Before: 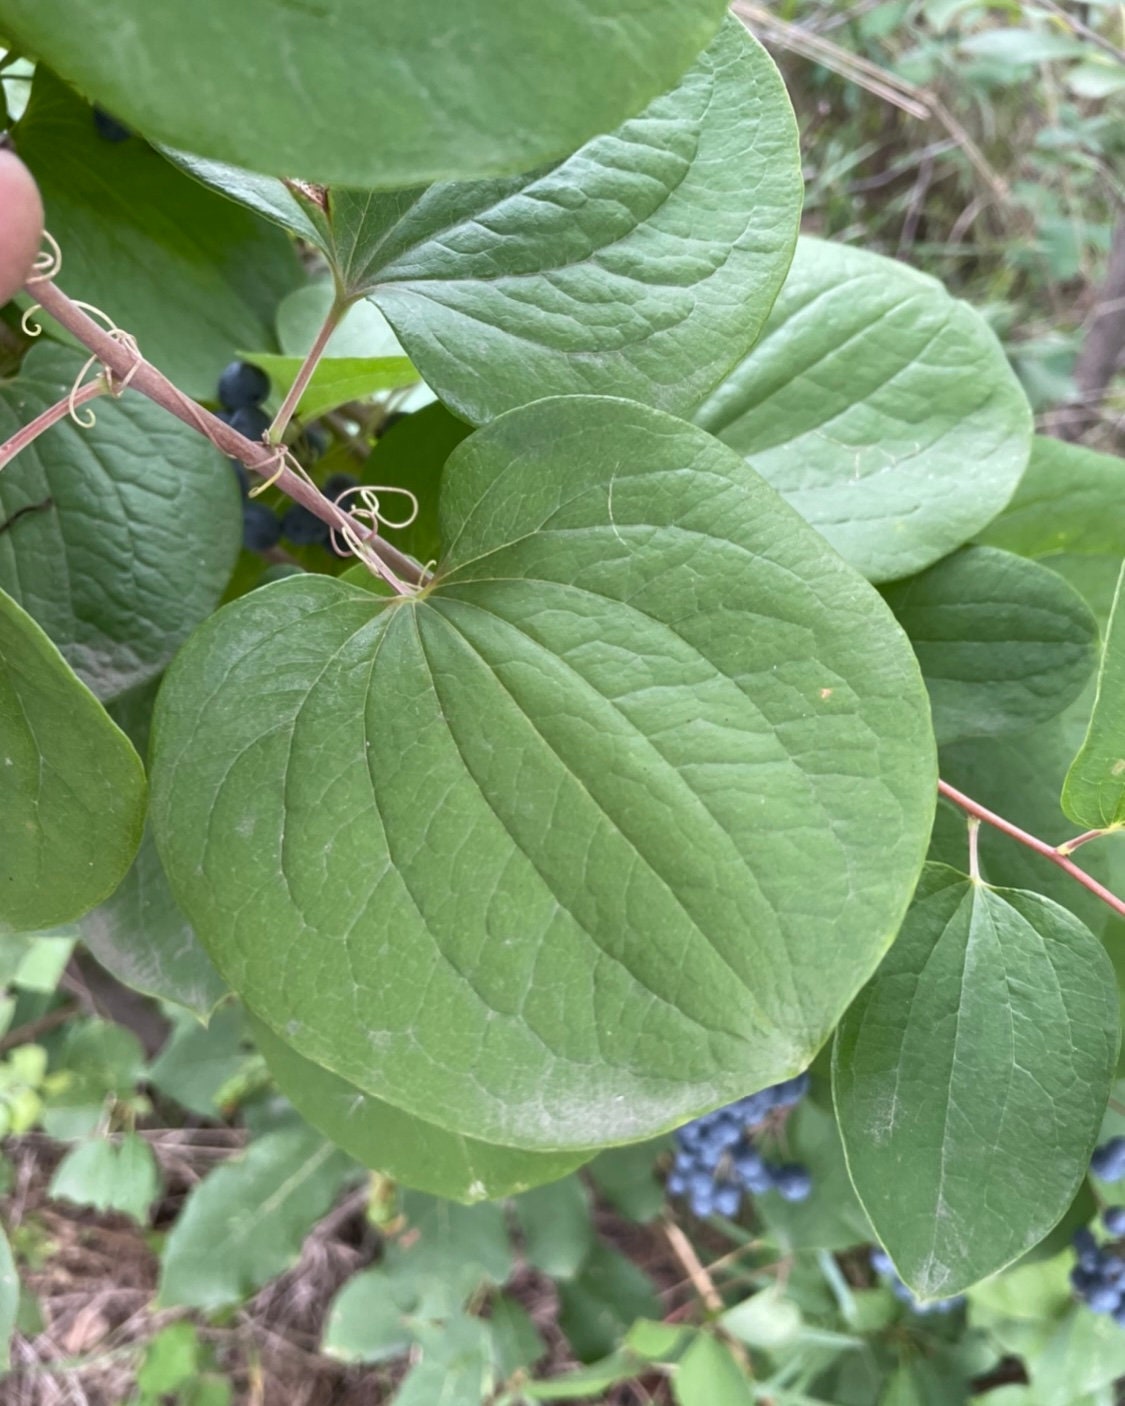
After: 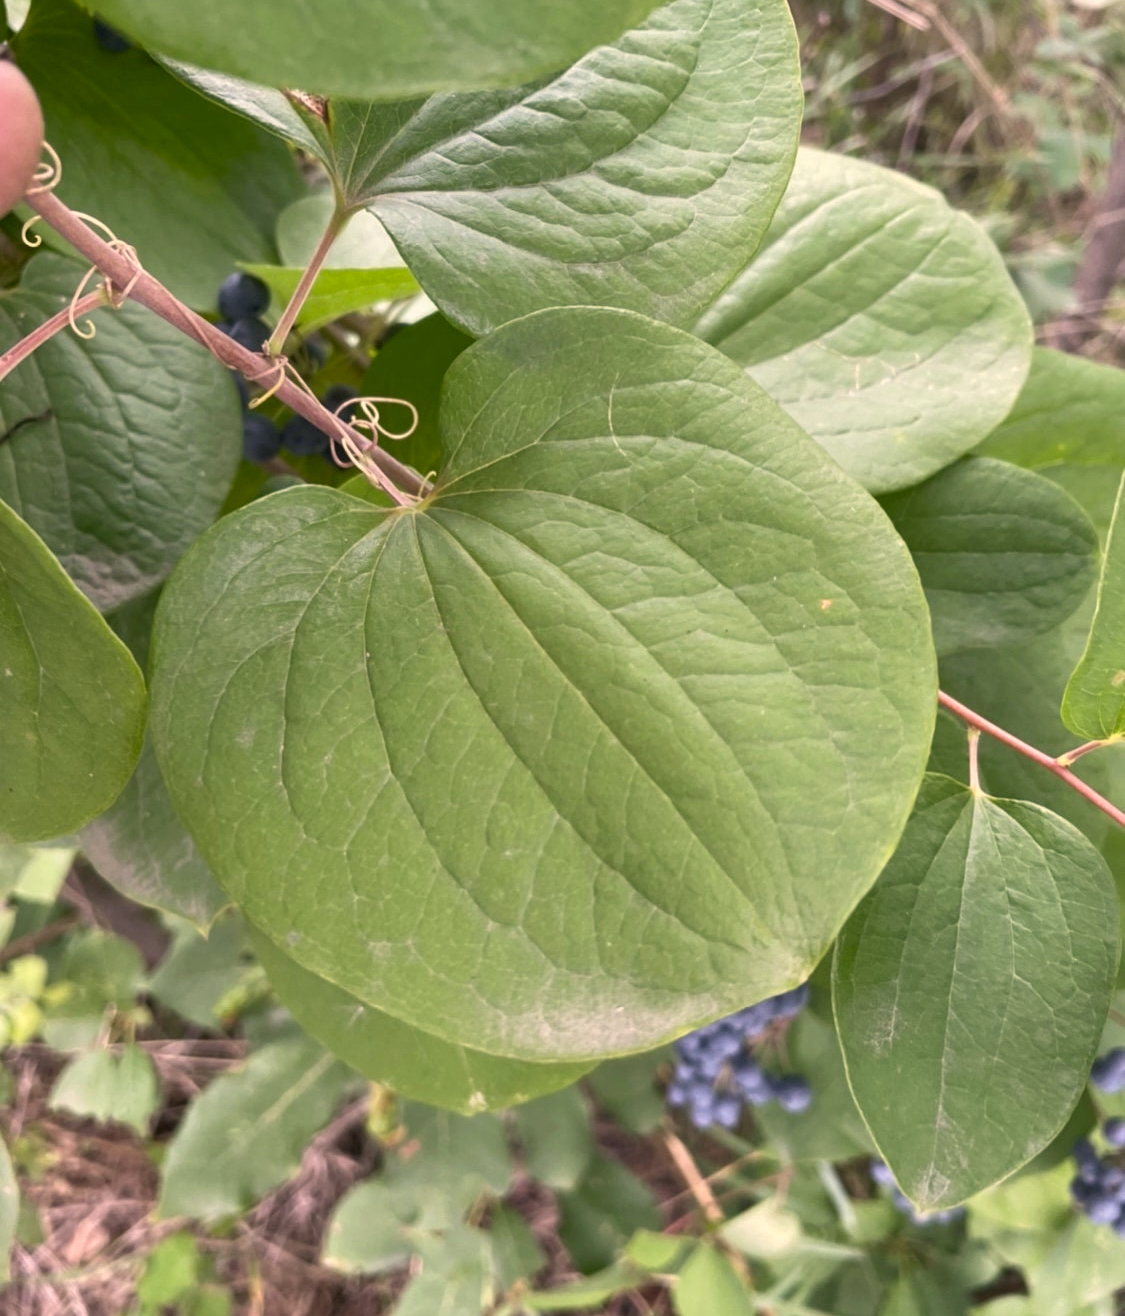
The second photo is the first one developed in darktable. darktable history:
crop and rotate: top 6.351%
color correction: highlights a* 11.67, highlights b* 12.34
